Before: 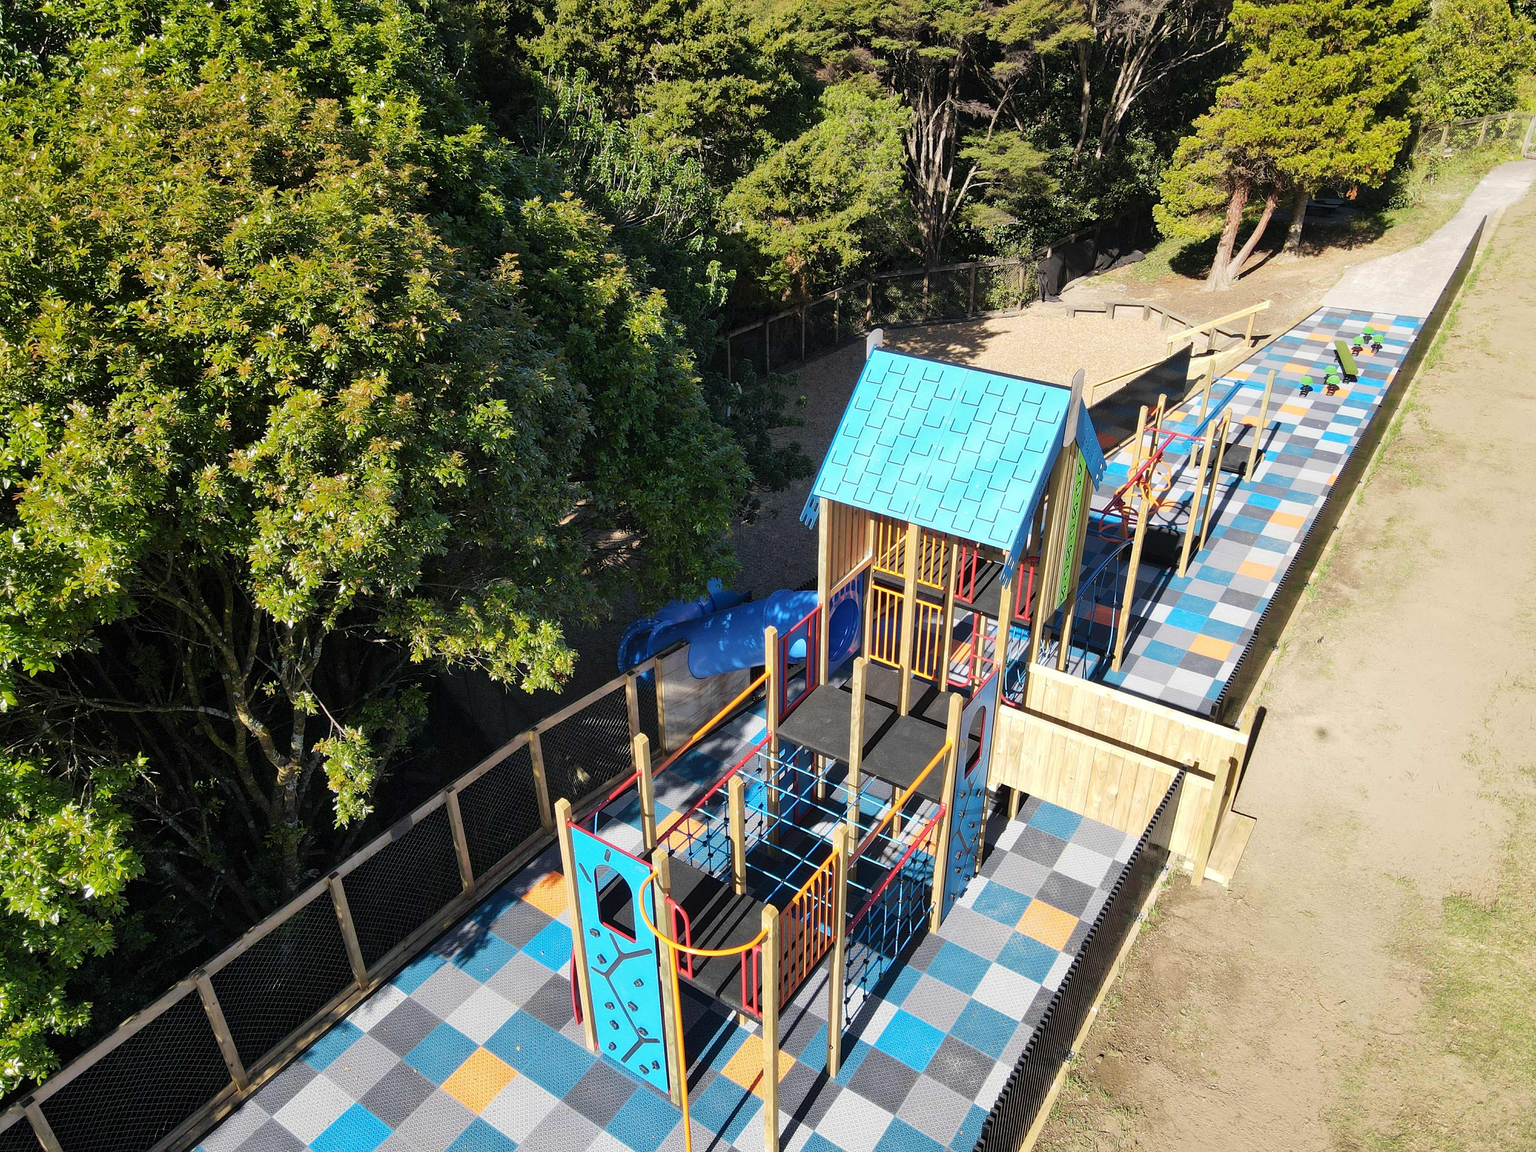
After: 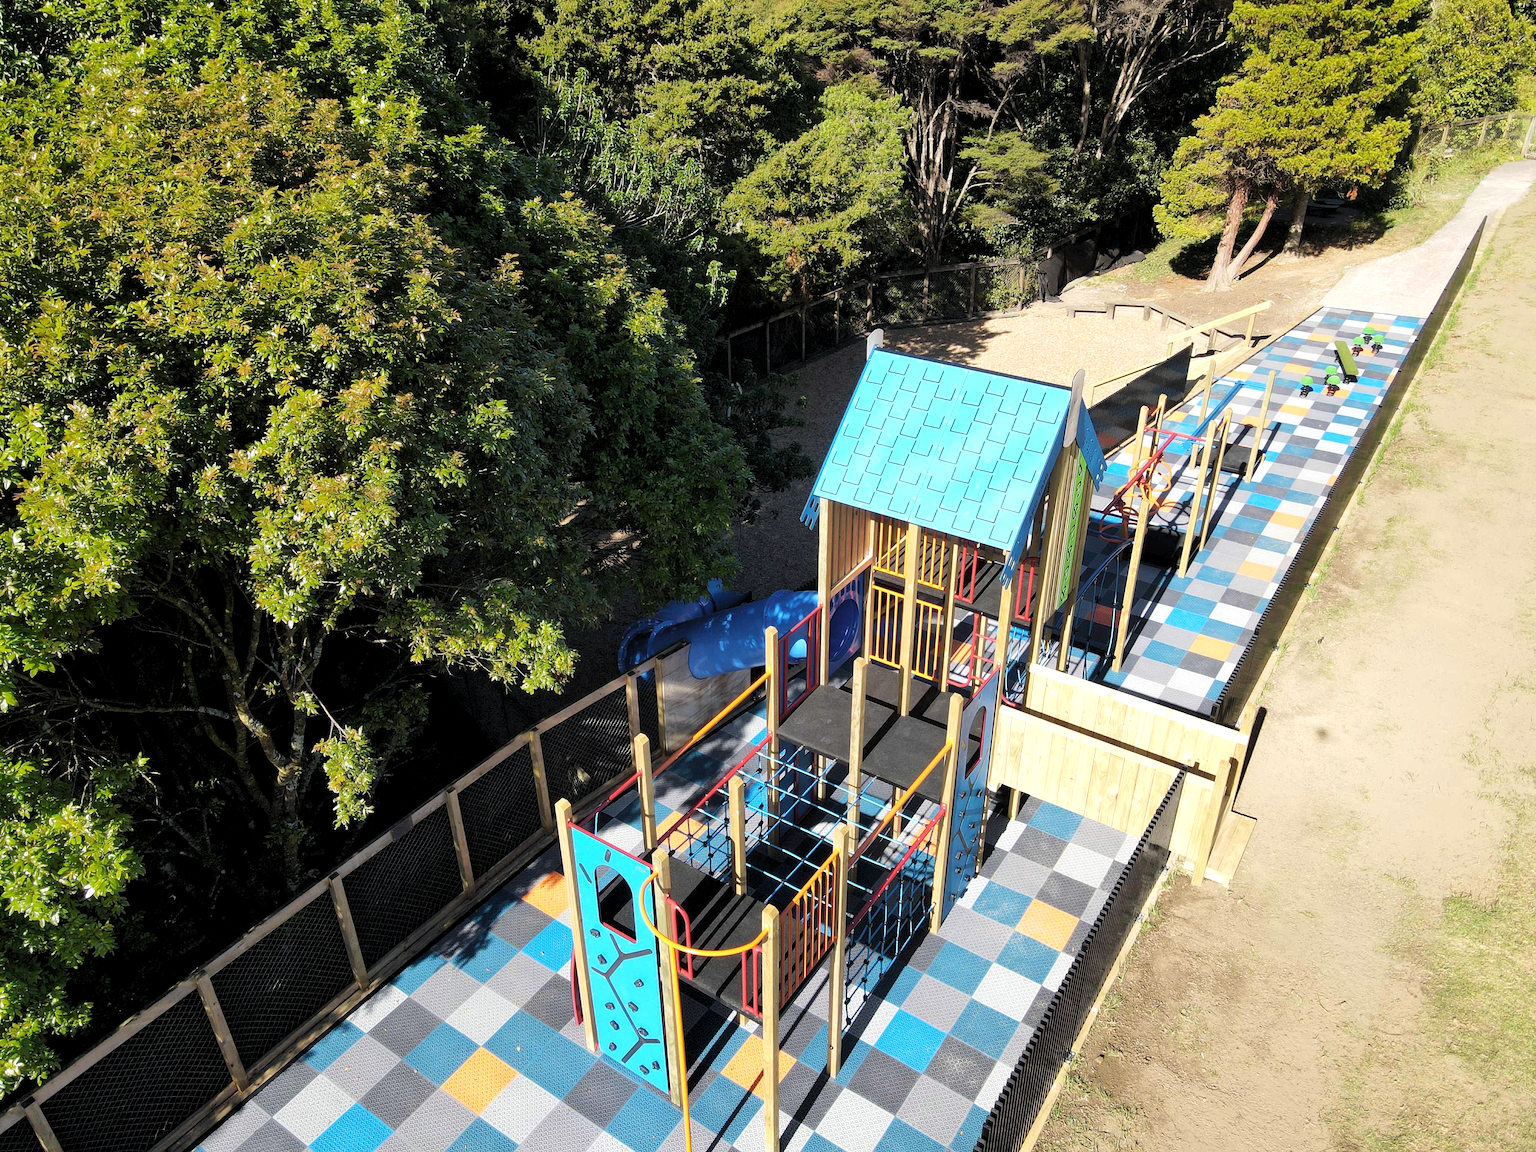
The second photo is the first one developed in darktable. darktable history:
levels: levels [0.062, 0.494, 0.925]
contrast equalizer: octaves 7, y [[0.6 ×6], [0.55 ×6], [0 ×6], [0 ×6], [0 ×6]], mix -0.193
